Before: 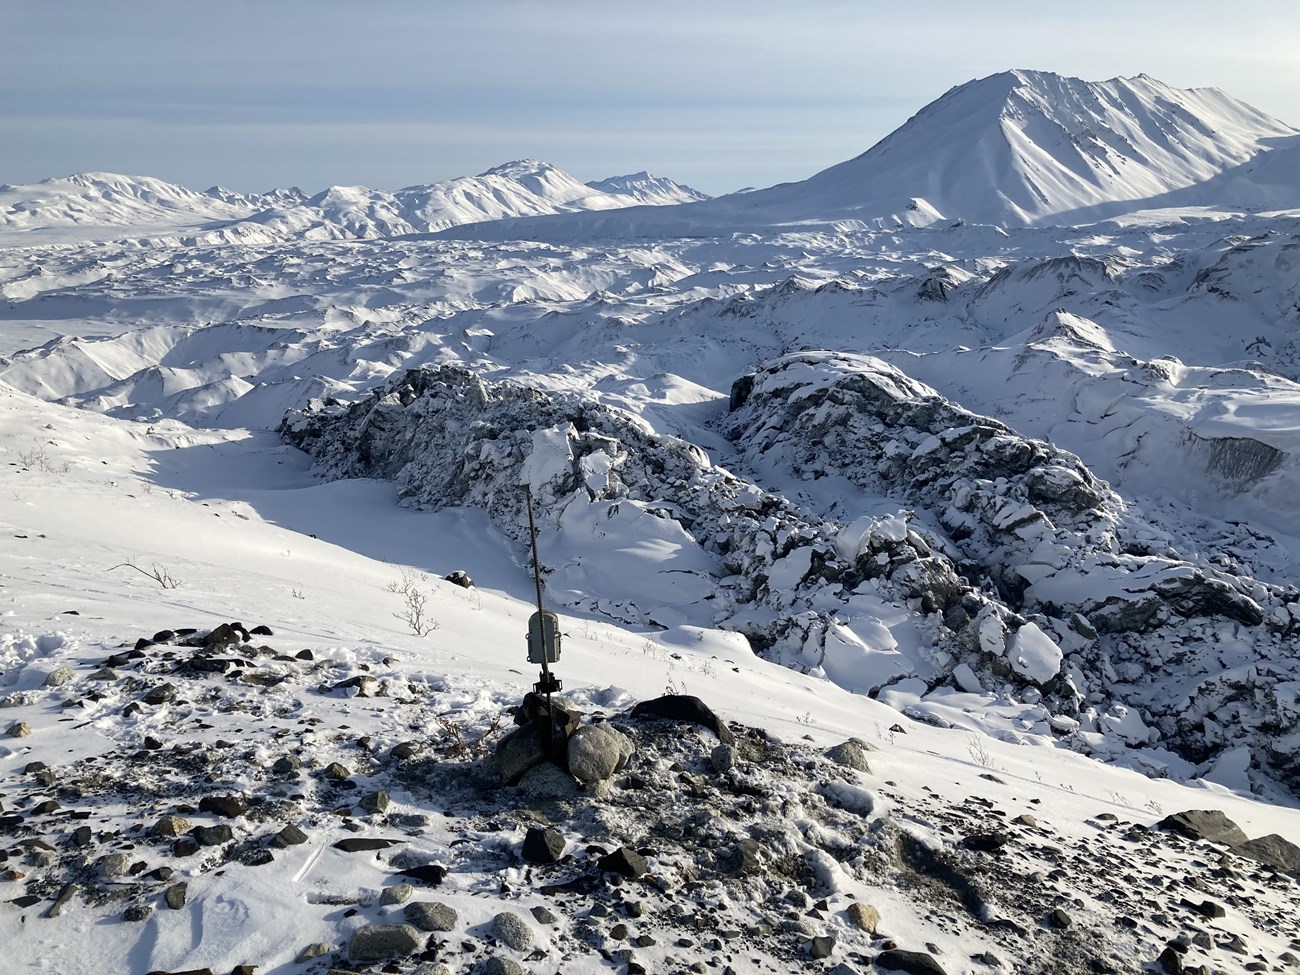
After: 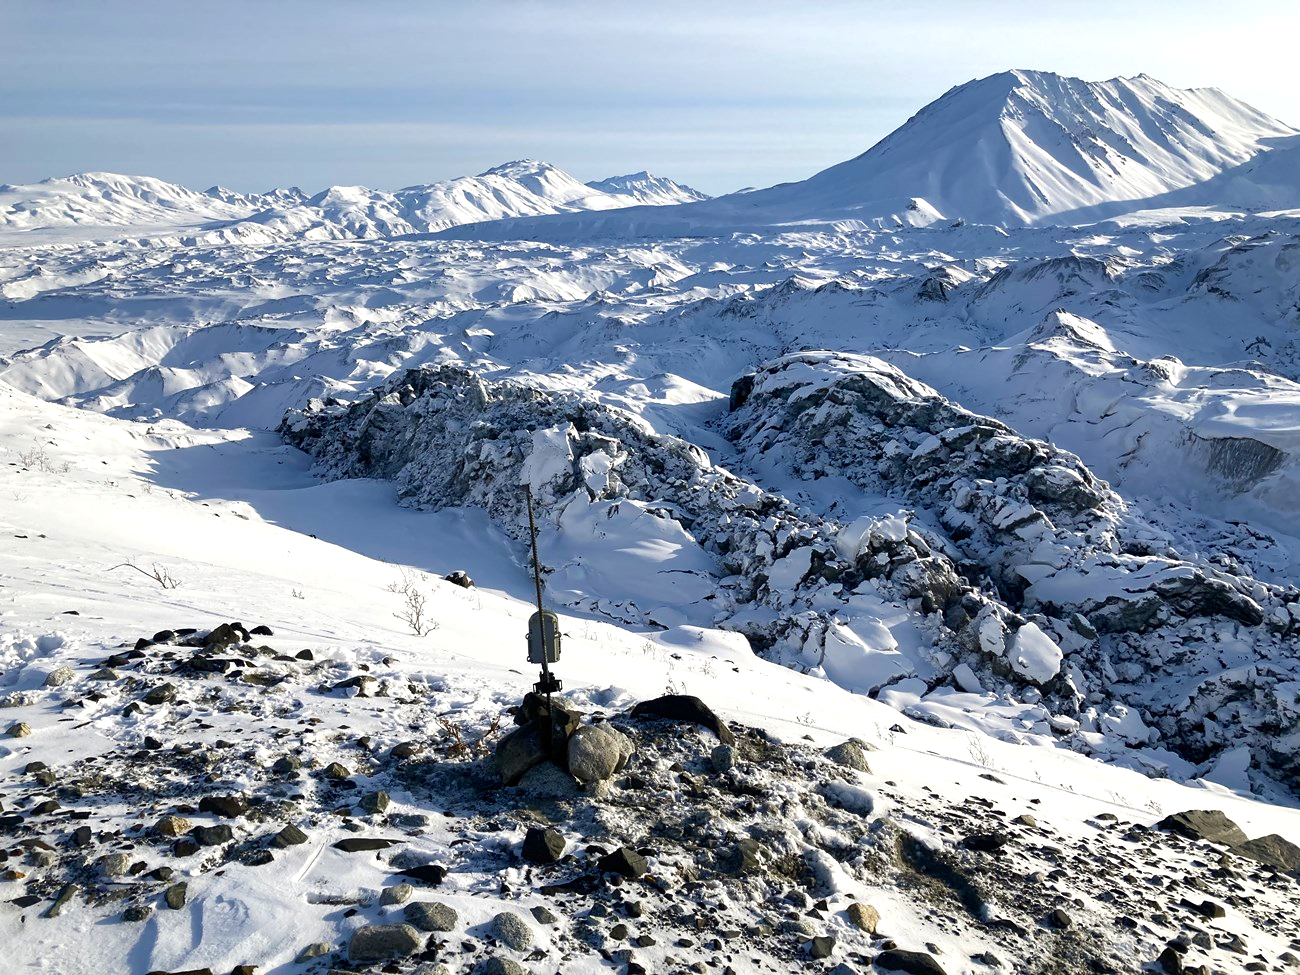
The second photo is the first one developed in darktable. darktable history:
color balance rgb: linear chroma grading › global chroma 9.054%, perceptual saturation grading › global saturation 0.522%, perceptual saturation grading › highlights -17.141%, perceptual saturation grading › mid-tones 32.876%, perceptual saturation grading › shadows 50.574%, perceptual brilliance grading › highlights 10.374%, perceptual brilliance grading › shadows -4.665%, global vibrance 14.653%
